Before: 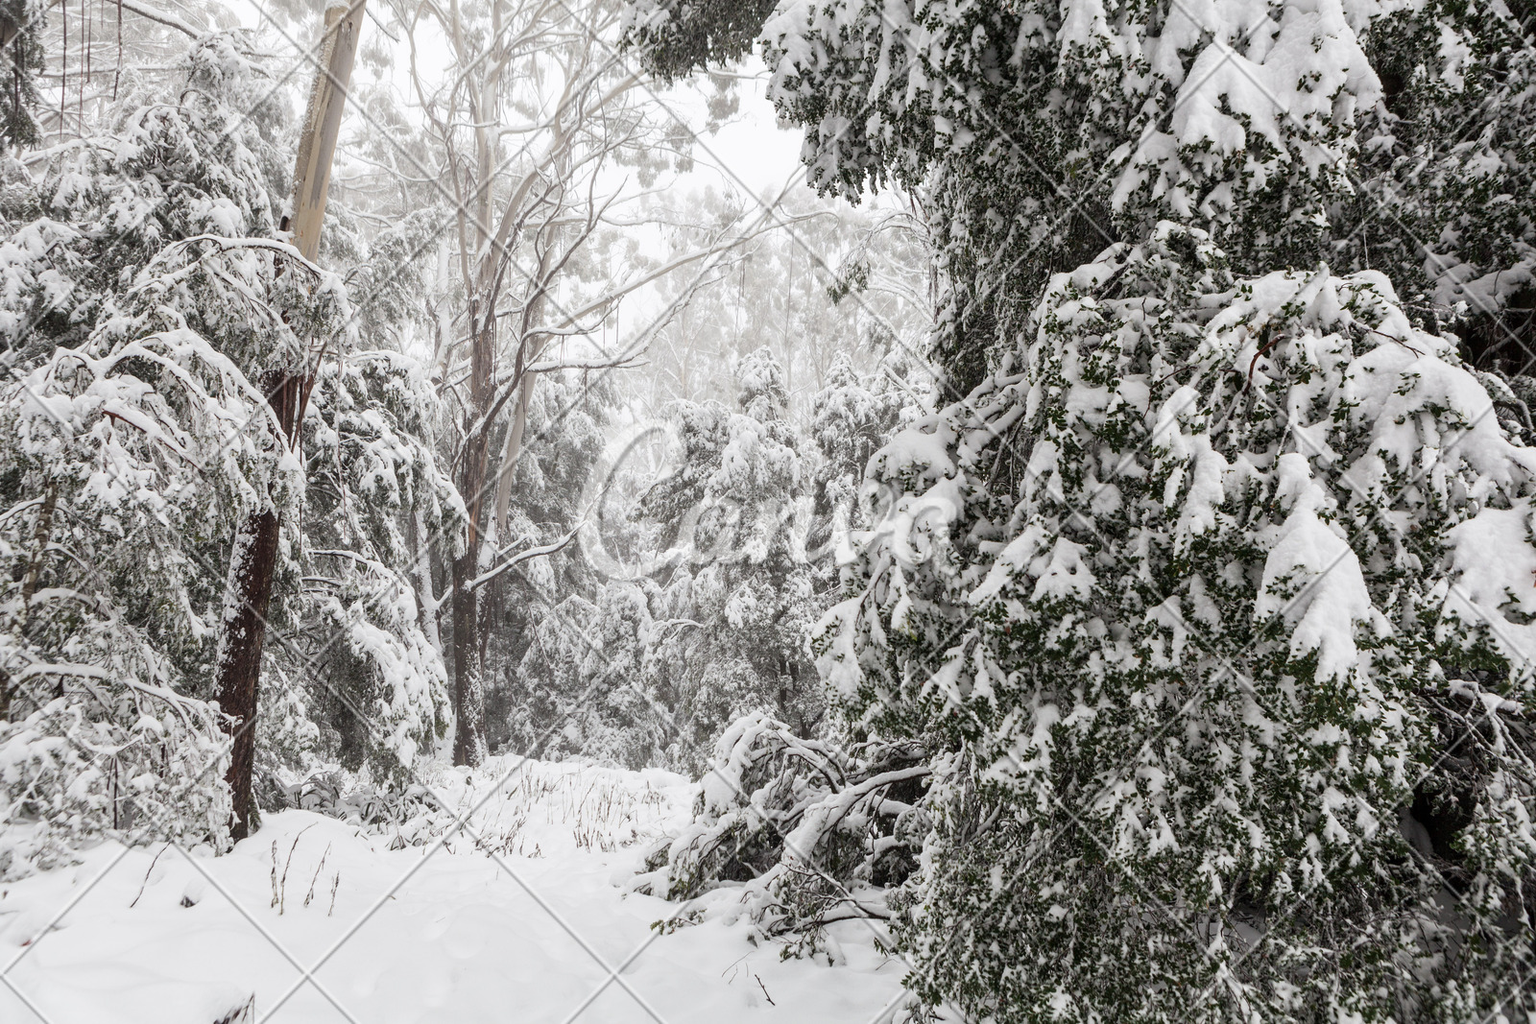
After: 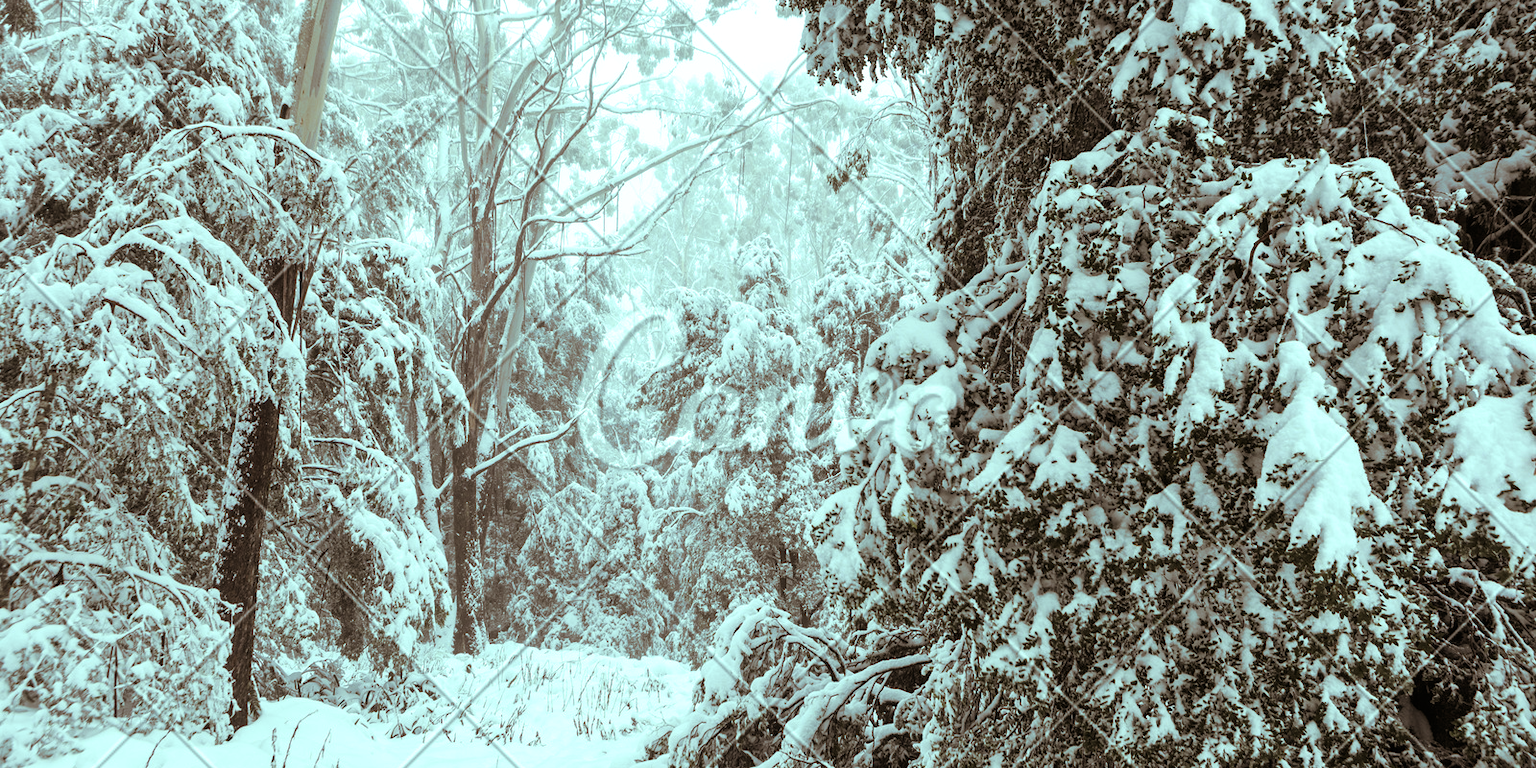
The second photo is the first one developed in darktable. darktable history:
crop: top 11.038%, bottom 13.962%
split-toning: shadows › hue 32.4°, shadows › saturation 0.51, highlights › hue 180°, highlights › saturation 0, balance -60.17, compress 55.19%
color balance: mode lift, gamma, gain (sRGB), lift [0.997, 0.979, 1.021, 1.011], gamma [1, 1.084, 0.916, 0.998], gain [1, 0.87, 1.13, 1.101], contrast 4.55%, contrast fulcrum 38.24%, output saturation 104.09%
